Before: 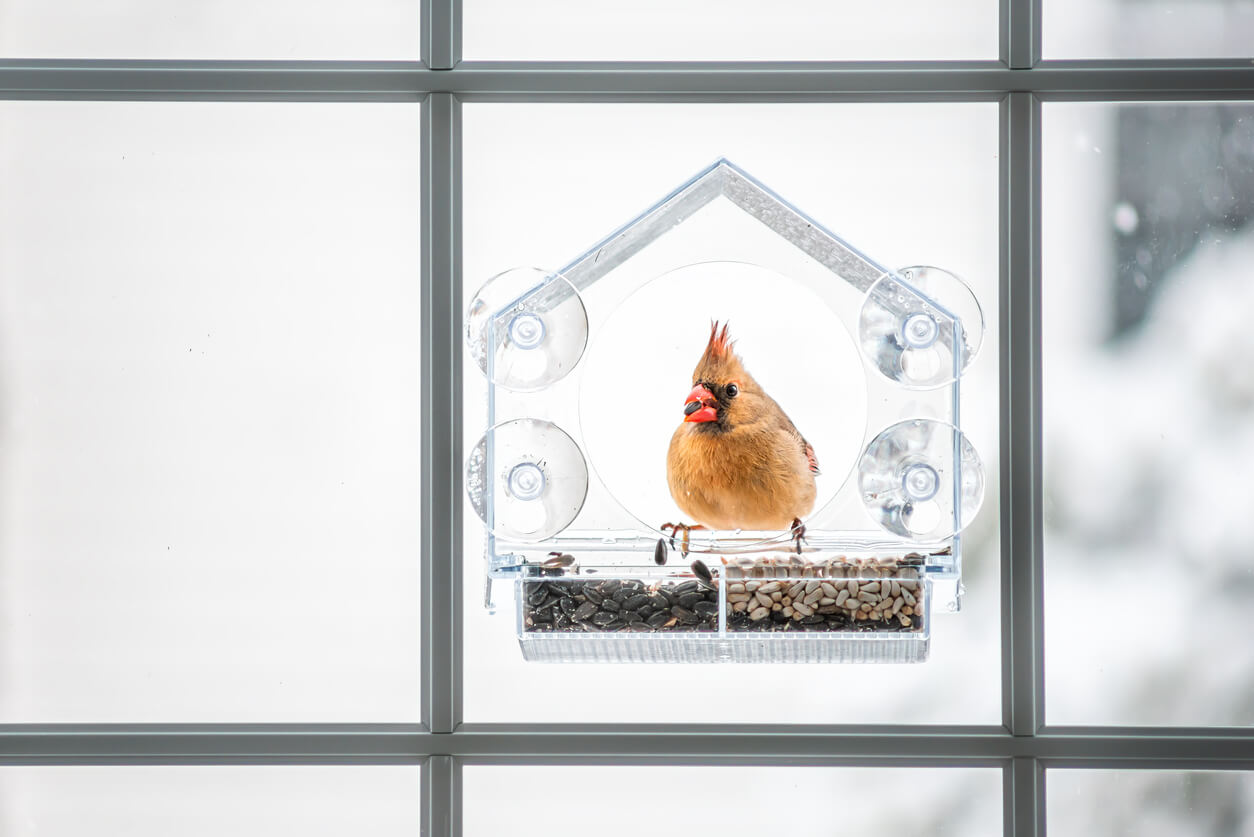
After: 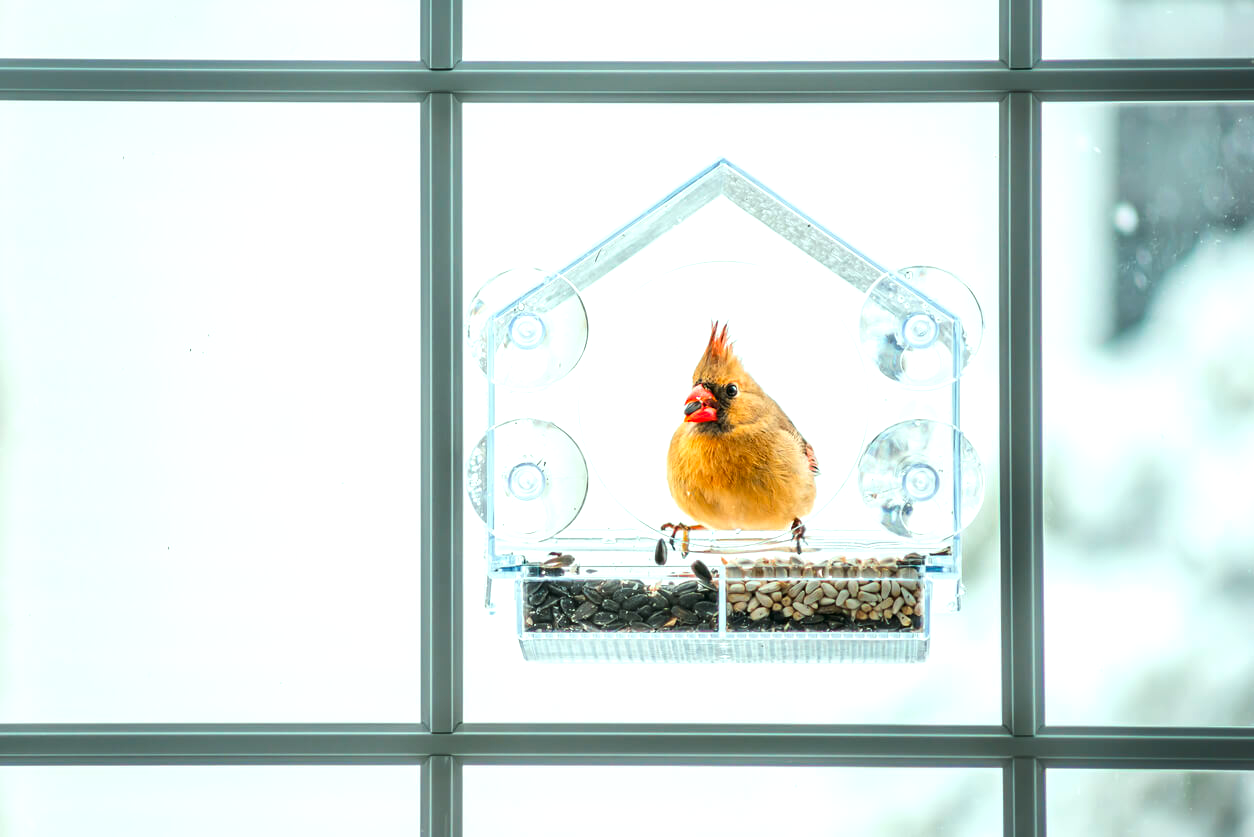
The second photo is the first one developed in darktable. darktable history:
tone equalizer: -8 EV -0.417 EV, -7 EV -0.389 EV, -6 EV -0.333 EV, -5 EV -0.222 EV, -3 EV 0.222 EV, -2 EV 0.333 EV, -1 EV 0.389 EV, +0 EV 0.417 EV, edges refinement/feathering 500, mask exposure compensation -1.57 EV, preserve details no
color correction: highlights a* -7.33, highlights b* 1.26, shadows a* -3.55, saturation 1.4
